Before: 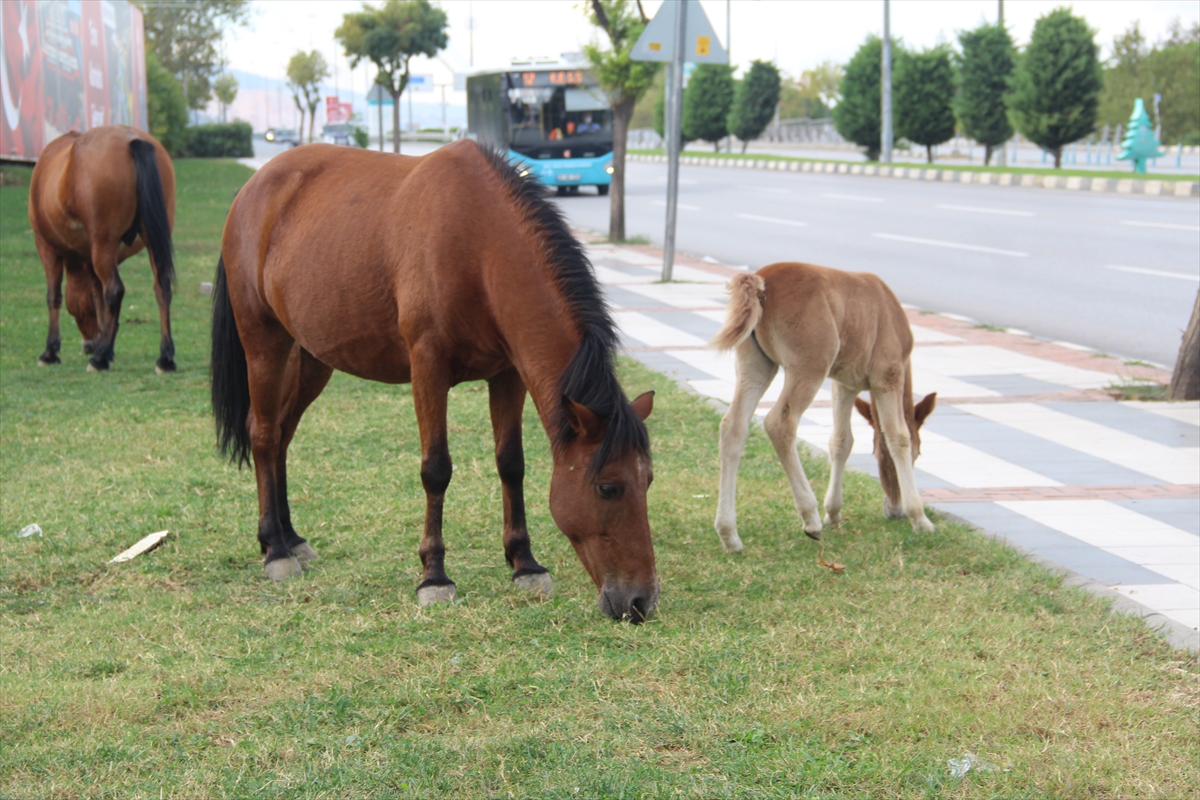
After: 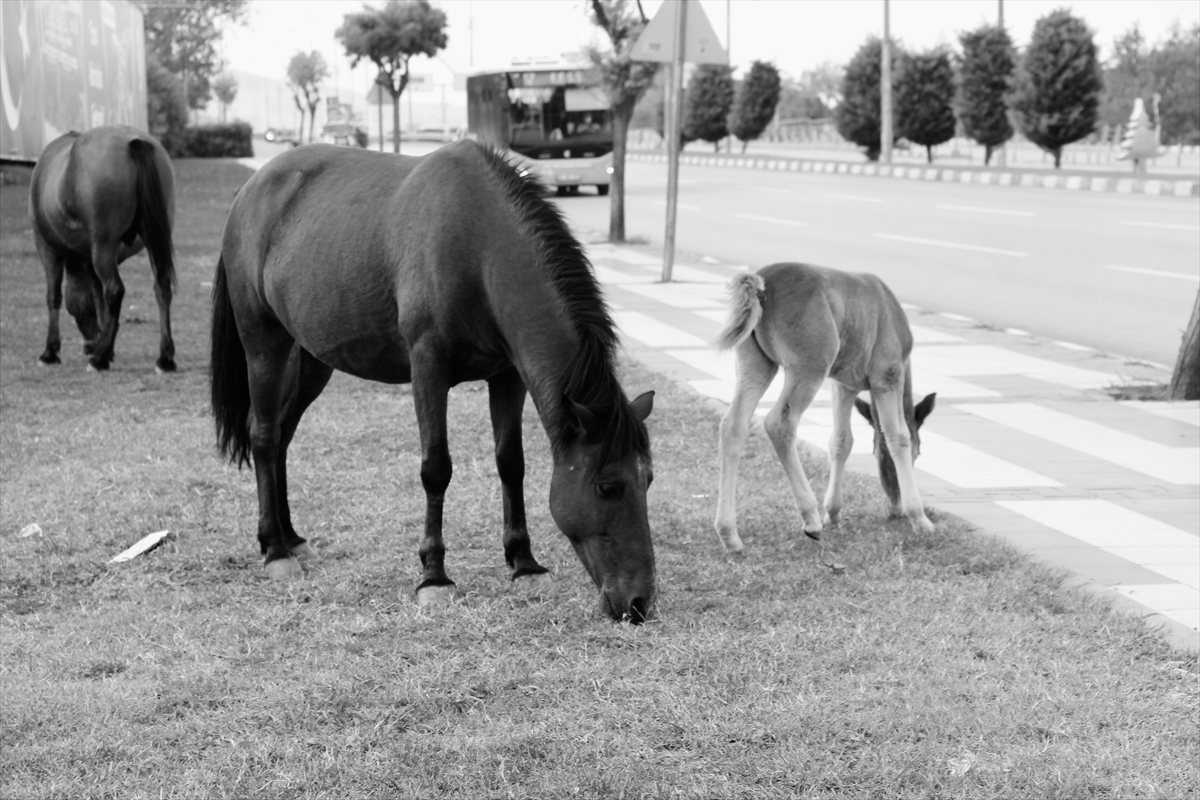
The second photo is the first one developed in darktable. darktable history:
filmic rgb: black relative exposure -6.43 EV, white relative exposure 2.43 EV, threshold 3 EV, hardness 5.27, latitude 0.1%, contrast 1.425, highlights saturation mix 2%, preserve chrominance no, color science v5 (2021), contrast in shadows safe, contrast in highlights safe, enable highlight reconstruction true
monochrome: a 32, b 64, size 2.3
